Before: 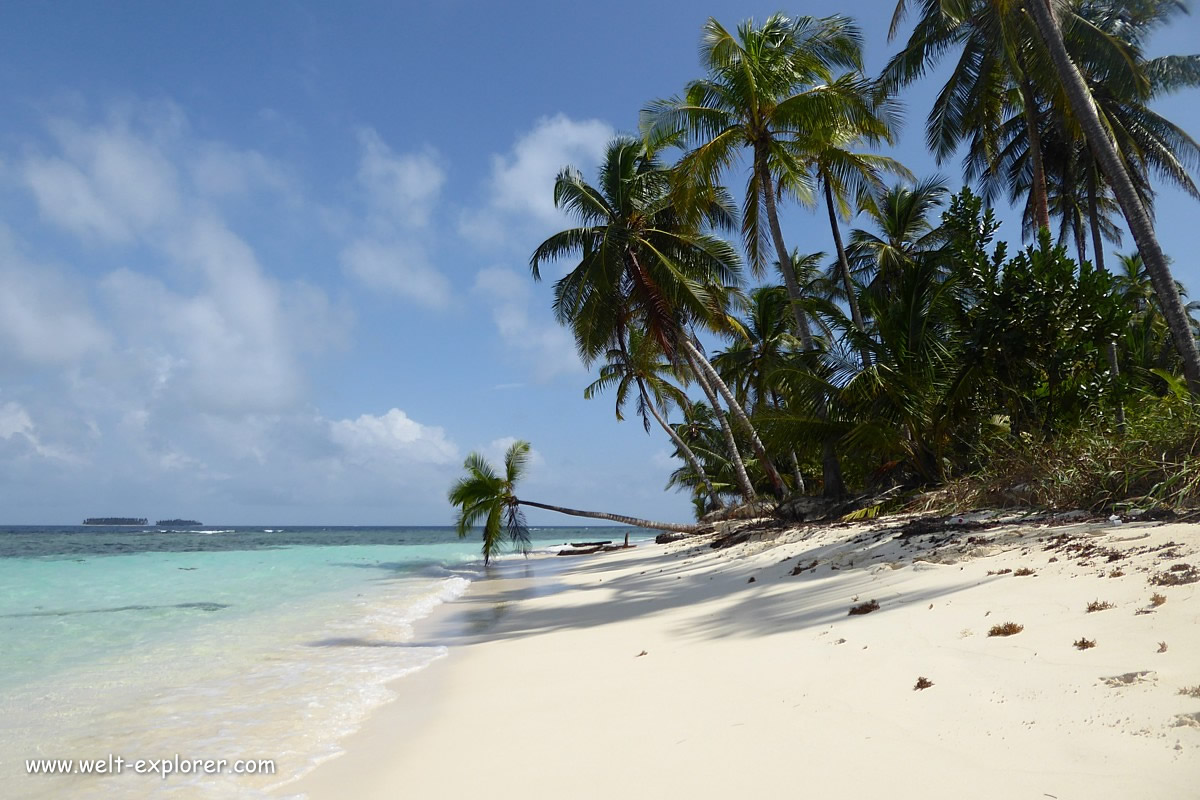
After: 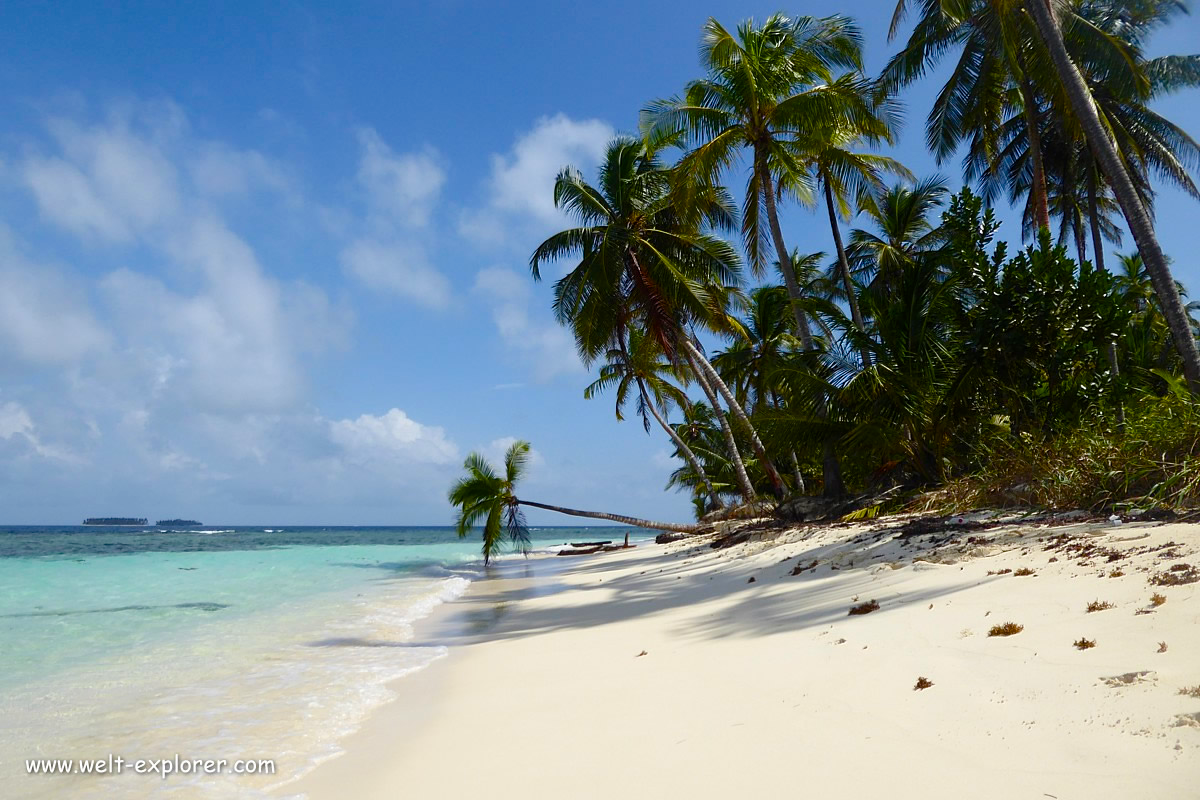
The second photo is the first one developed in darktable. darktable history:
color balance rgb: shadows lift › luminance -20.078%, perceptual saturation grading › global saturation 34.601%, perceptual saturation grading › highlights -25.887%, perceptual saturation grading › shadows 50.181%, global vibrance 11.139%
